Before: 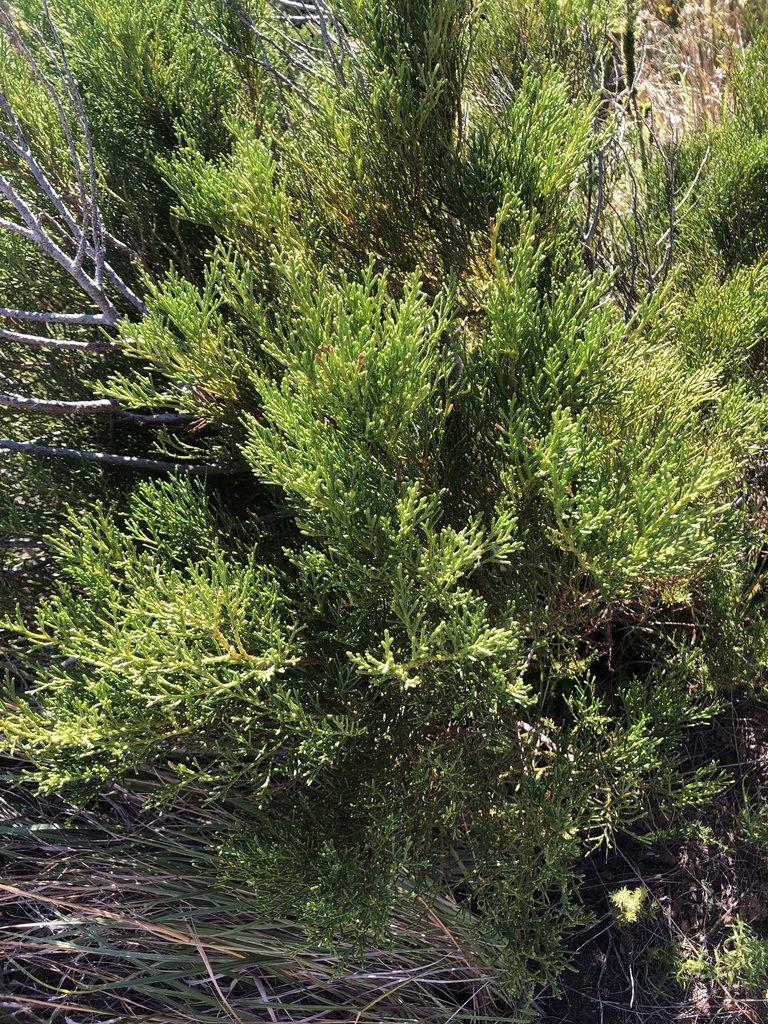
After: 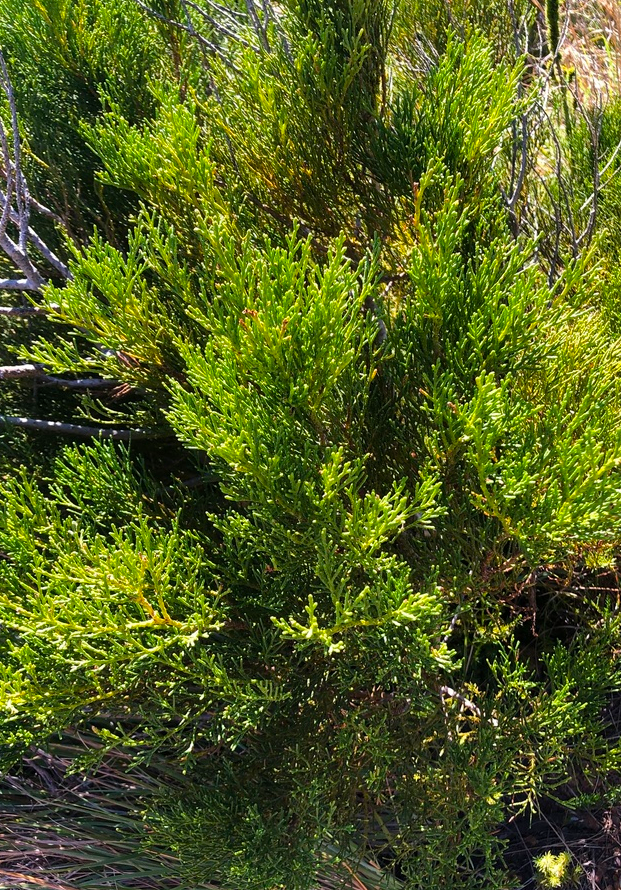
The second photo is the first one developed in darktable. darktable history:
crop: left 9.929%, top 3.475%, right 9.188%, bottom 9.529%
color balance rgb: perceptual saturation grading › global saturation 25%, global vibrance 20%
